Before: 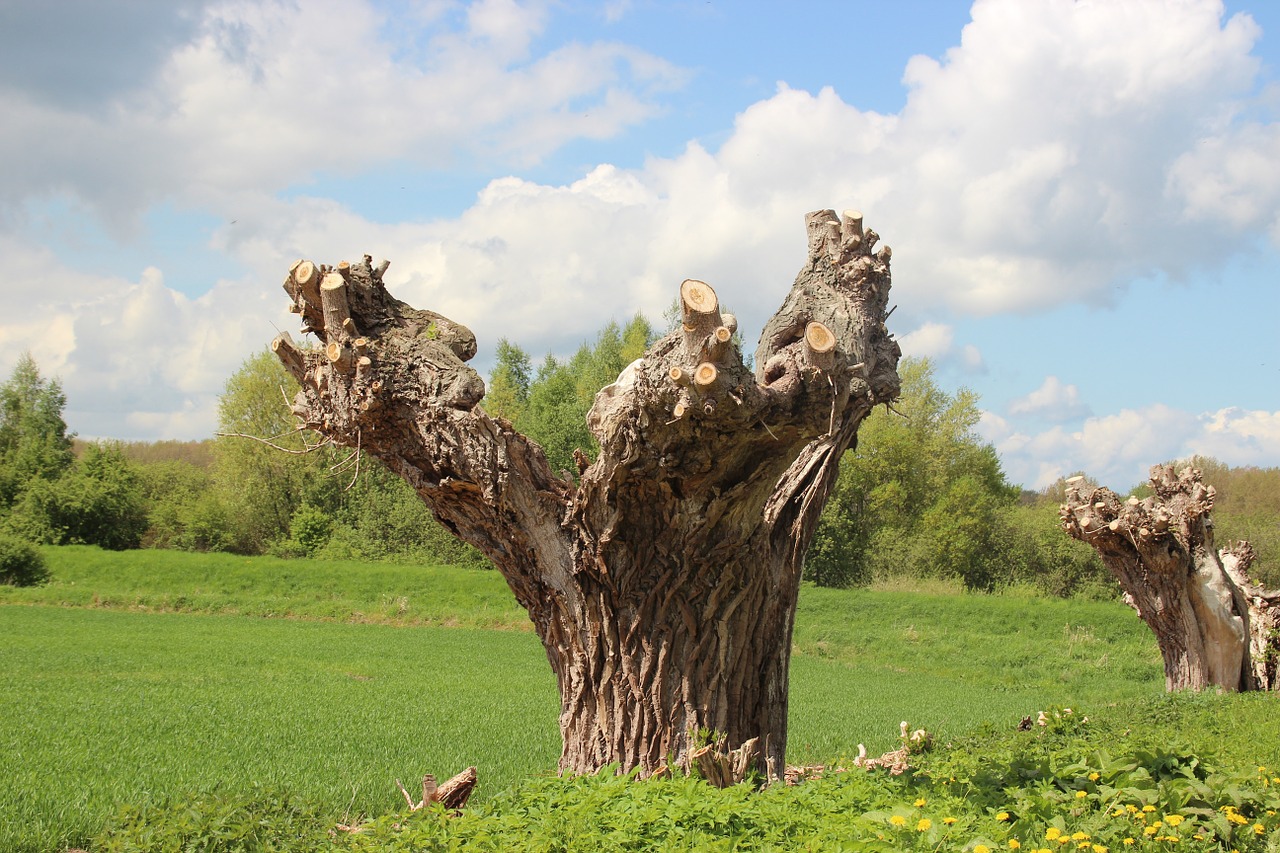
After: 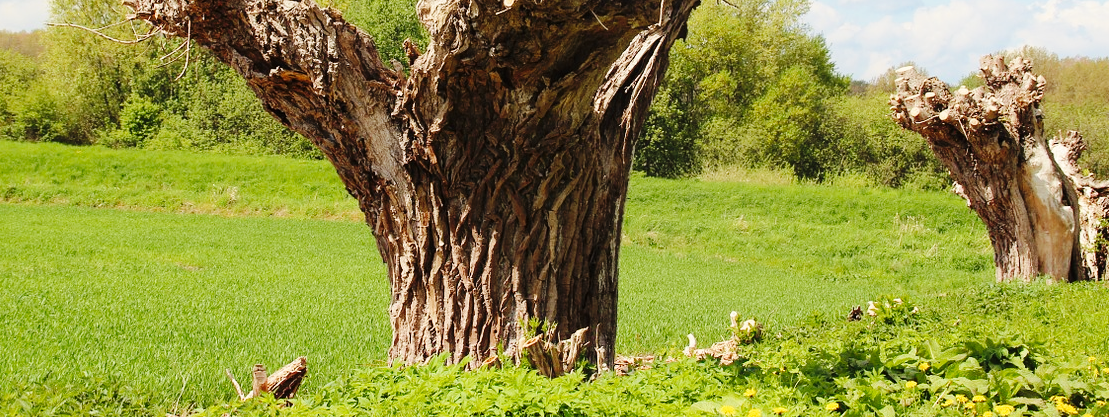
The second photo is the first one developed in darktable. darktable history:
crop and rotate: left 13.306%, top 48.129%, bottom 2.928%
base curve: curves: ch0 [(0, 0) (0.036, 0.025) (0.121, 0.166) (0.206, 0.329) (0.605, 0.79) (1, 1)], preserve colors none
